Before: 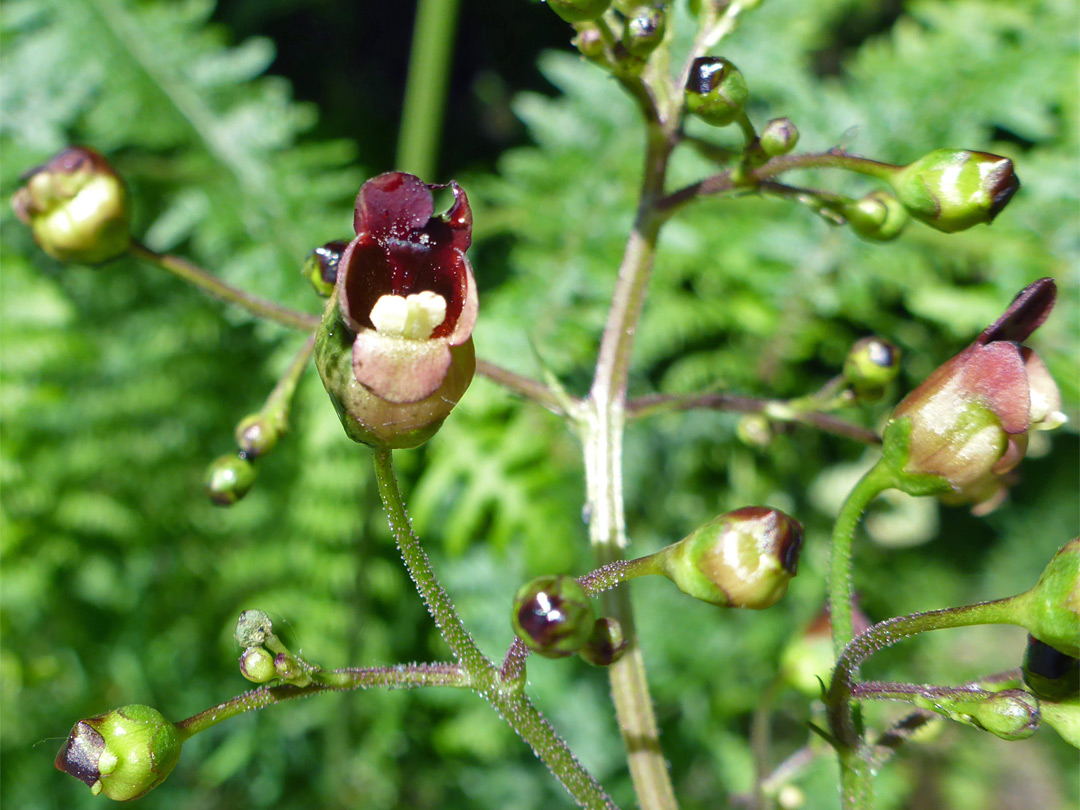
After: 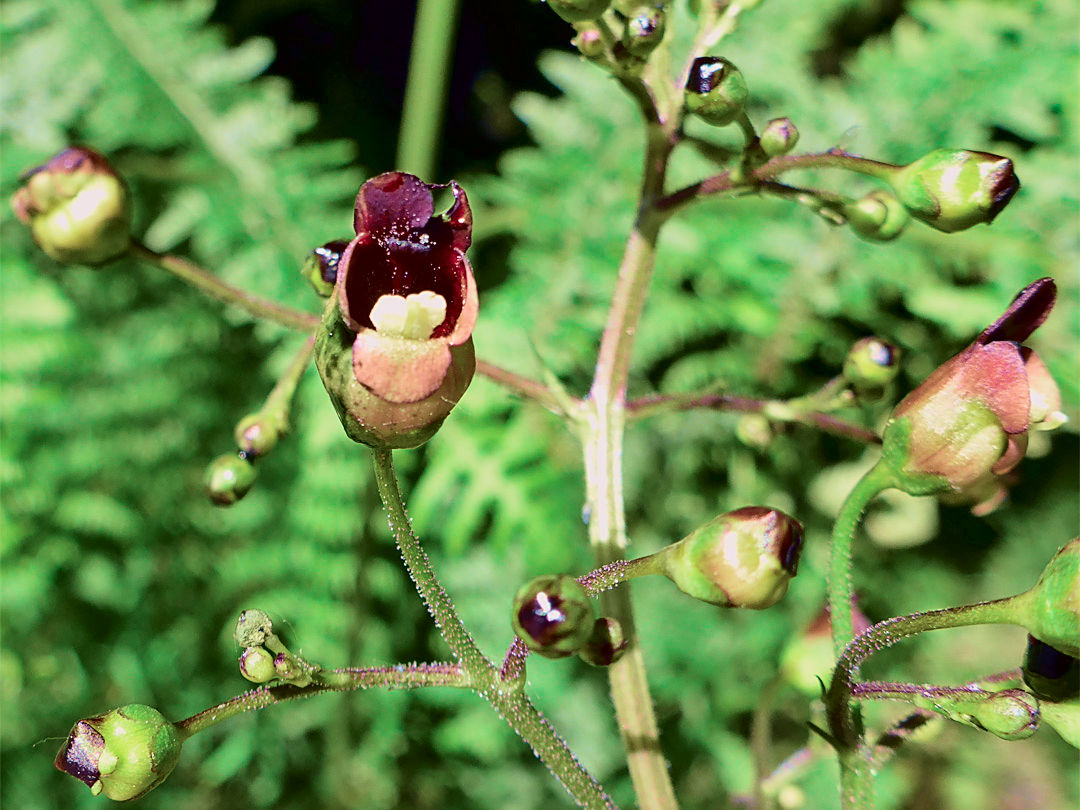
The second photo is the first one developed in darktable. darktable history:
tone curve: curves: ch0 [(0, 0) (0.049, 0.01) (0.154, 0.081) (0.491, 0.519) (0.748, 0.765) (1, 0.919)]; ch1 [(0, 0) (0.172, 0.123) (0.317, 0.272) (0.401, 0.422) (0.489, 0.496) (0.531, 0.557) (0.615, 0.612) (0.741, 0.783) (1, 1)]; ch2 [(0, 0) (0.411, 0.424) (0.483, 0.478) (0.544, 0.56) (0.686, 0.638) (1, 1)], color space Lab, independent channels, preserve colors none
sharpen: on, module defaults
shadows and highlights: shadows 37.27, highlights -28.18, soften with gaussian
velvia: strength 39.63%
